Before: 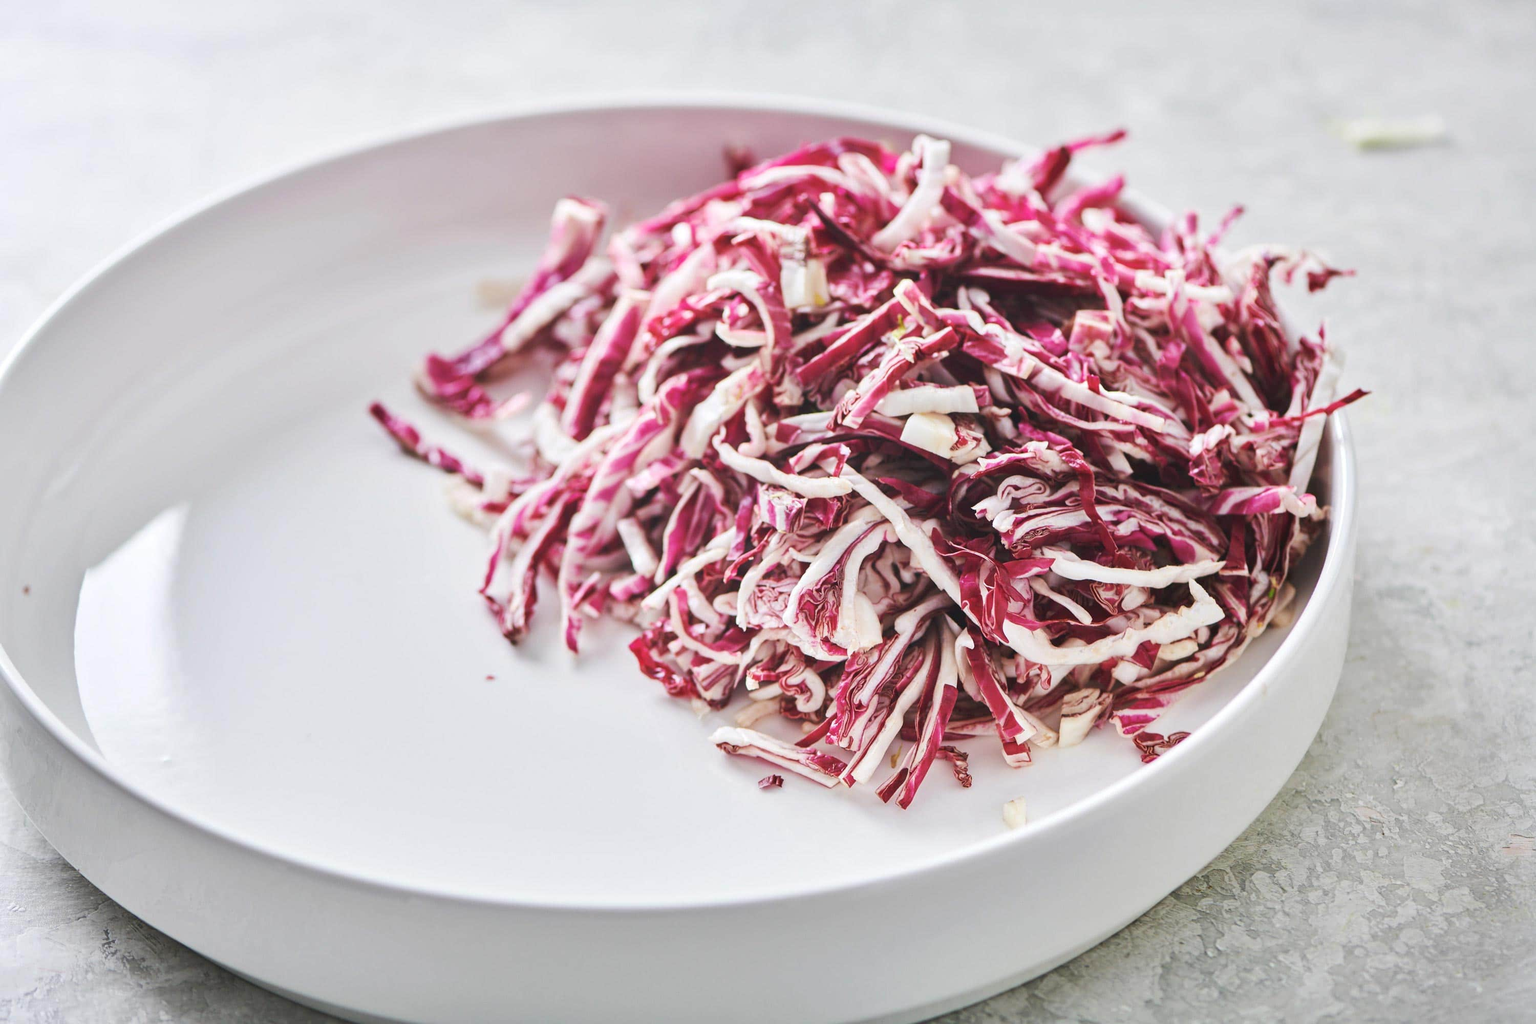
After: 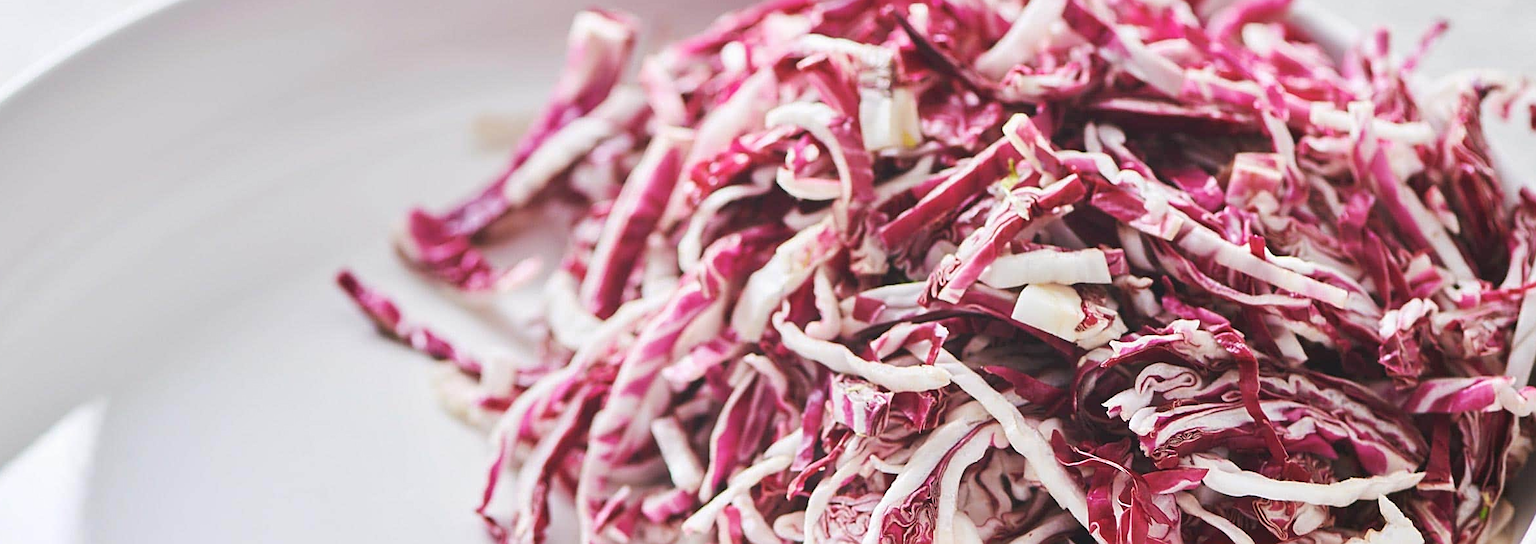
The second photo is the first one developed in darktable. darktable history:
crop: left 6.835%, top 18.555%, right 14.517%, bottom 39.582%
sharpen: on, module defaults
local contrast: mode bilateral grid, contrast 100, coarseness 100, detail 89%, midtone range 0.2
